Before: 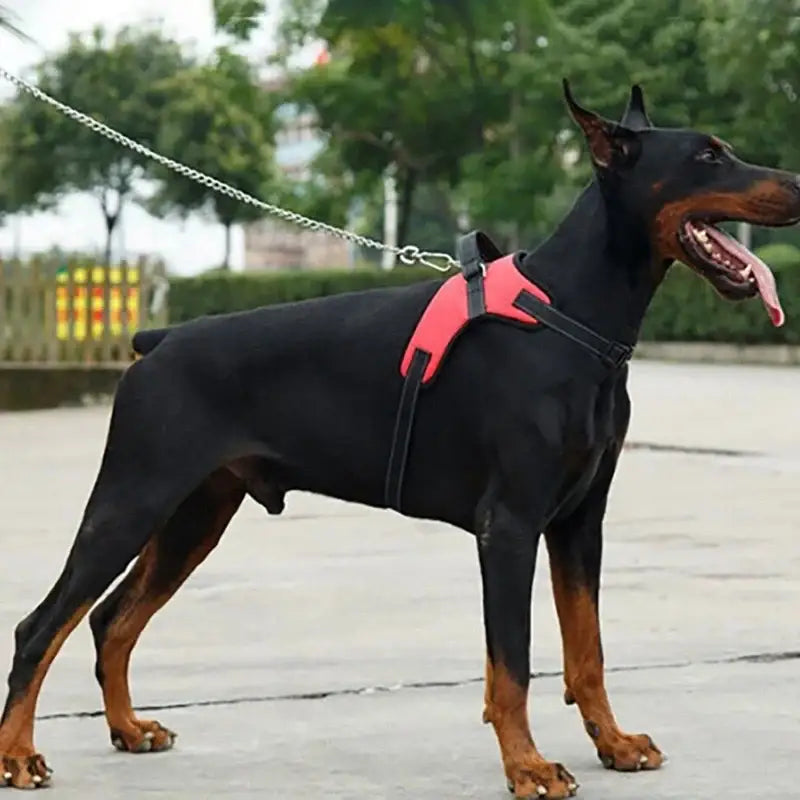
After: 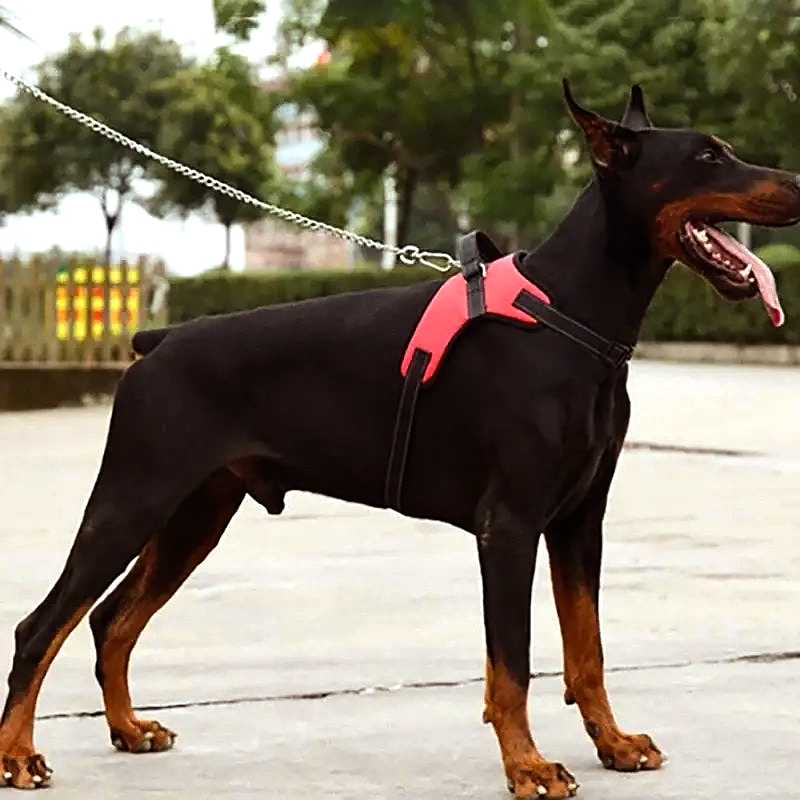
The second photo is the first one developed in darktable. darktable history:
sharpen: radius 1
tone equalizer: -8 EV -0.417 EV, -7 EV -0.389 EV, -6 EV -0.333 EV, -5 EV -0.222 EV, -3 EV 0.222 EV, -2 EV 0.333 EV, -1 EV 0.389 EV, +0 EV 0.417 EV, edges refinement/feathering 500, mask exposure compensation -1.57 EV, preserve details no
rgb levels: mode RGB, independent channels, levels [[0, 0.5, 1], [0, 0.521, 1], [0, 0.536, 1]]
